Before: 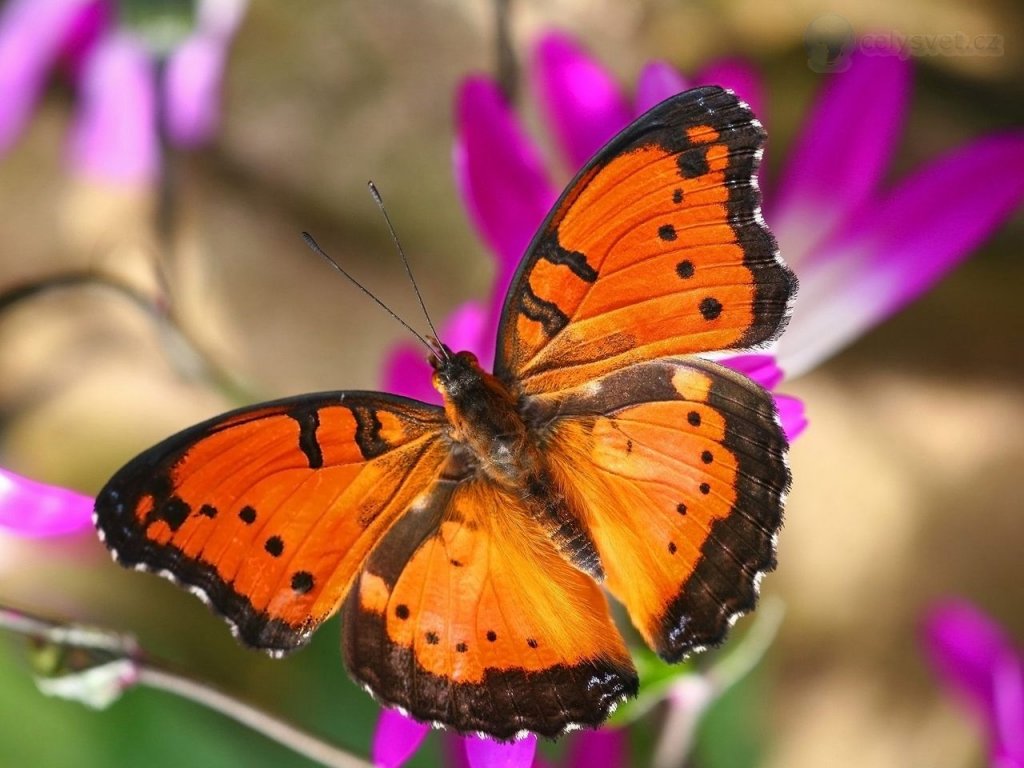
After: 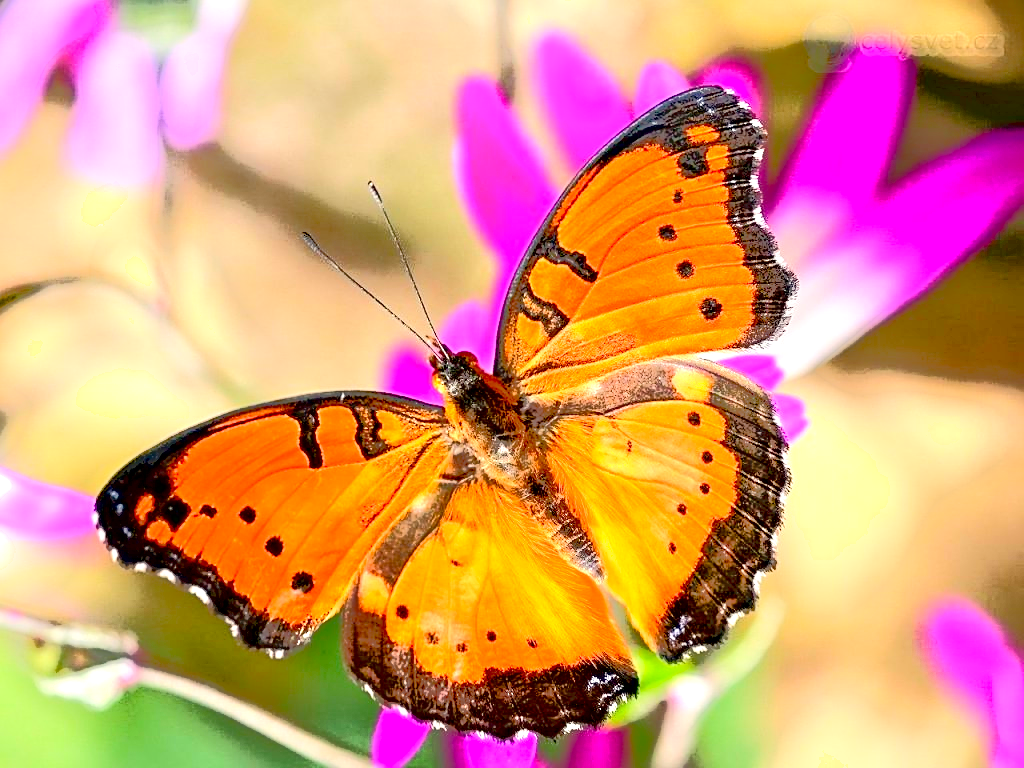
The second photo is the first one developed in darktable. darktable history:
exposure: black level correction 0.011, exposure 1.083 EV, compensate exposure bias true, compensate highlight preservation false
color correction: highlights a* 0.356, highlights b* 2.64, shadows a* -1.35, shadows b* -4.52
sharpen: on, module defaults
contrast brightness saturation: contrast 0.071, brightness 0.083, saturation 0.18
local contrast: highlights 101%, shadows 98%, detail 120%, midtone range 0.2
tone curve: curves: ch0 [(0, 0) (0.003, 0.003) (0.011, 0.011) (0.025, 0.024) (0.044, 0.043) (0.069, 0.067) (0.1, 0.096) (0.136, 0.131) (0.177, 0.171) (0.224, 0.217) (0.277, 0.267) (0.335, 0.324) (0.399, 0.385) (0.468, 0.452) (0.543, 0.632) (0.623, 0.697) (0.709, 0.766) (0.801, 0.839) (0.898, 0.917) (1, 1)], color space Lab, independent channels, preserve colors none
shadows and highlights: shadows -38.91, highlights 63.1, soften with gaussian
tone equalizer: -7 EV -0.606 EV, -6 EV 0.97 EV, -5 EV -0.454 EV, -4 EV 0.469 EV, -3 EV 0.408 EV, -2 EV 0.158 EV, -1 EV -0.171 EV, +0 EV -0.374 EV
